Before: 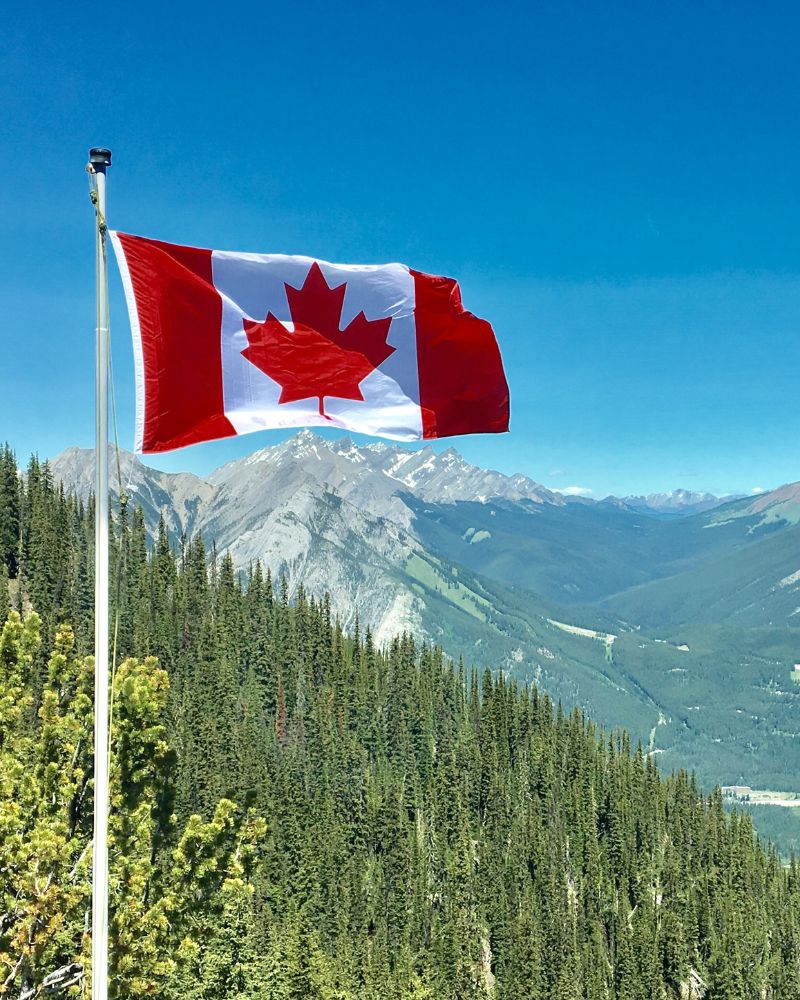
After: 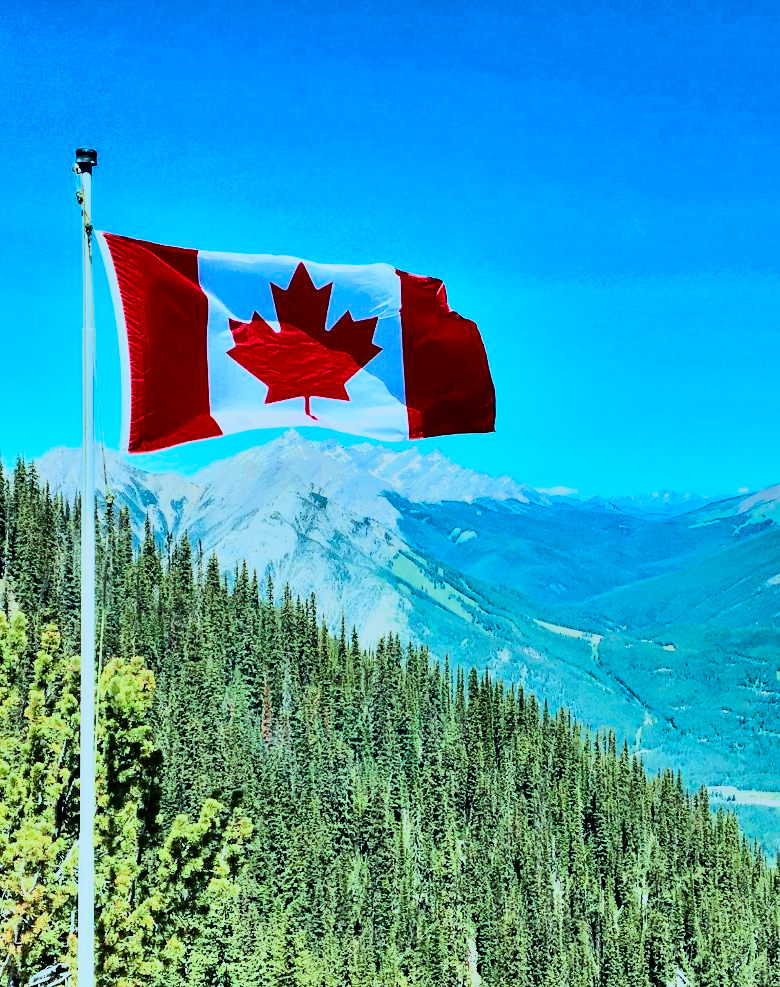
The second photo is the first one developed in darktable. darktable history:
crop and rotate: left 1.774%, right 0.633%, bottom 1.28%
shadows and highlights: shadows 80.73, white point adjustment -9.07, highlights -61.46, soften with gaussian
color correction: highlights a* -10.69, highlights b* -19.19
exposure: black level correction 0.007, exposure 0.159 EV, compensate highlight preservation false
rgb curve: curves: ch0 [(0, 0) (0.21, 0.15) (0.24, 0.21) (0.5, 0.75) (0.75, 0.96) (0.89, 0.99) (1, 1)]; ch1 [(0, 0.02) (0.21, 0.13) (0.25, 0.2) (0.5, 0.67) (0.75, 0.9) (0.89, 0.97) (1, 1)]; ch2 [(0, 0.02) (0.21, 0.13) (0.25, 0.2) (0.5, 0.67) (0.75, 0.9) (0.89, 0.97) (1, 1)], compensate middle gray true
